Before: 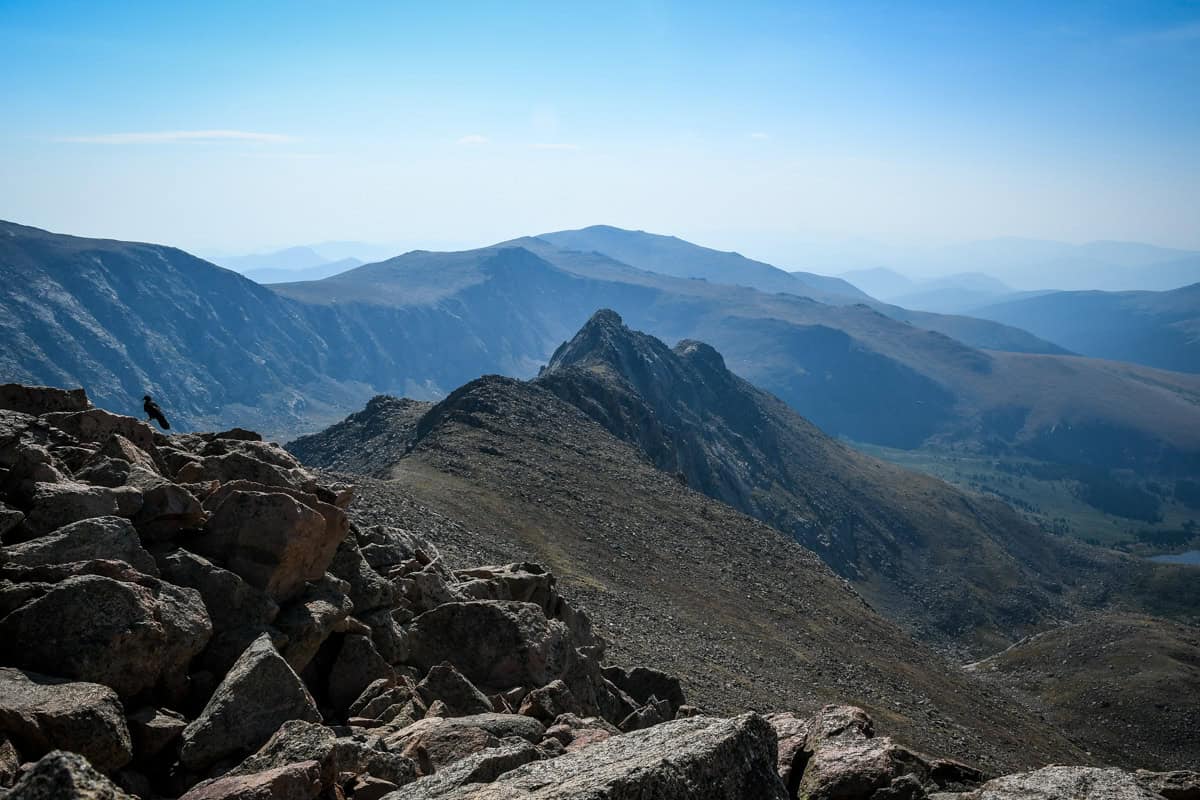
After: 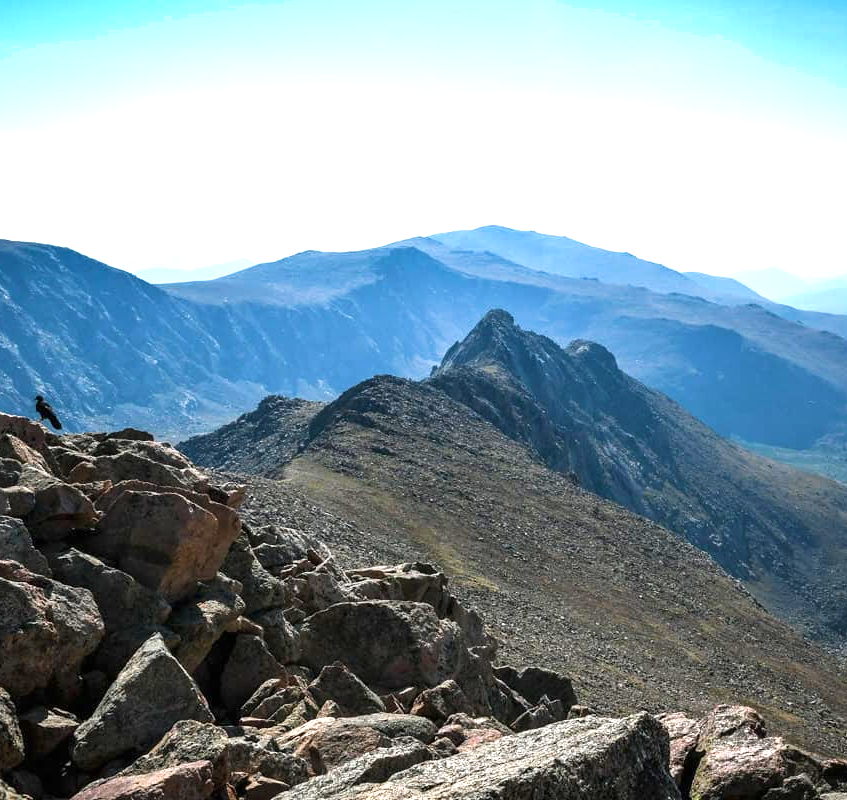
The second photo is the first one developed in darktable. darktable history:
crop and rotate: left 9.002%, right 20.362%
shadows and highlights: shadows 31.84, highlights -31.92, soften with gaussian
velvia: on, module defaults
exposure: black level correction 0, exposure 1 EV, compensate exposure bias true, compensate highlight preservation false
